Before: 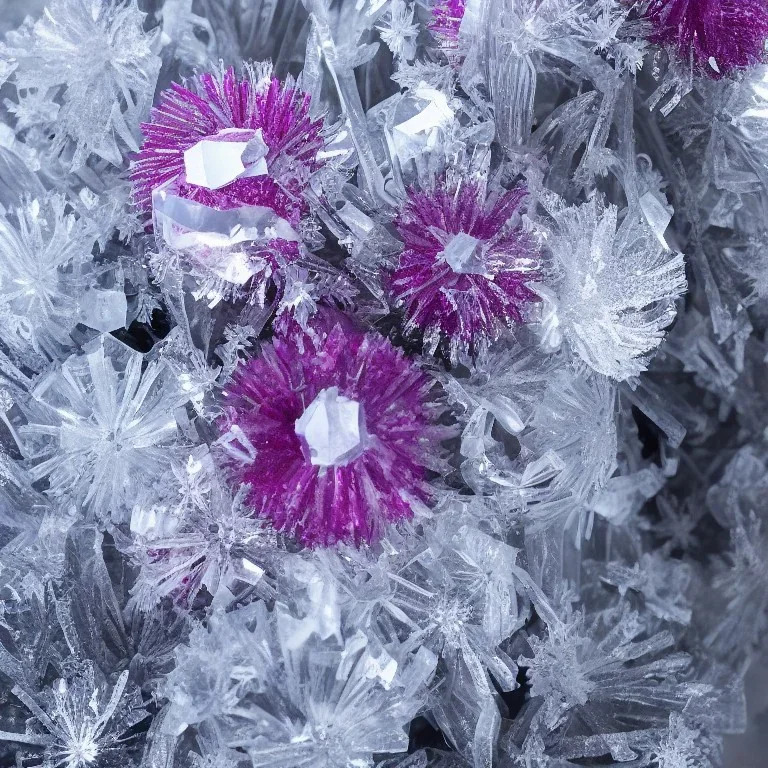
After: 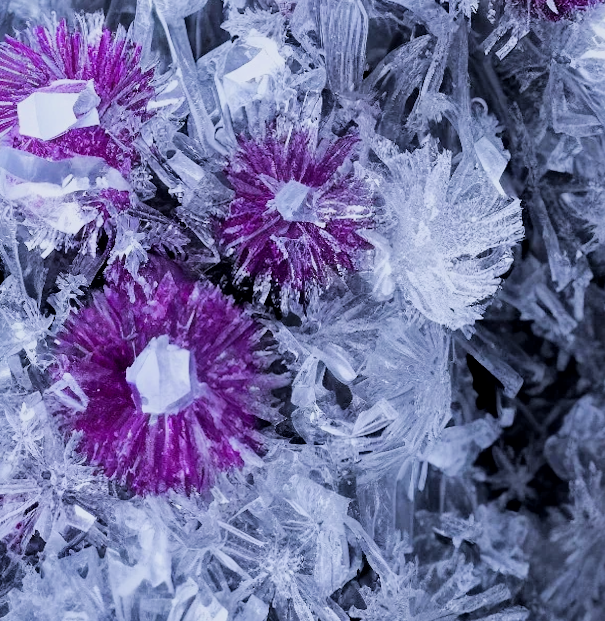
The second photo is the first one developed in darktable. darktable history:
rotate and perspective: lens shift (horizontal) -0.055, automatic cropping off
filmic rgb: black relative exposure -5 EV, hardness 2.88, contrast 1.2, highlights saturation mix -30%
crop and rotate: left 20.74%, top 7.912%, right 0.375%, bottom 13.378%
haze removal: on, module defaults
white balance: red 0.967, blue 1.119, emerald 0.756
local contrast: mode bilateral grid, contrast 20, coarseness 50, detail 120%, midtone range 0.2
